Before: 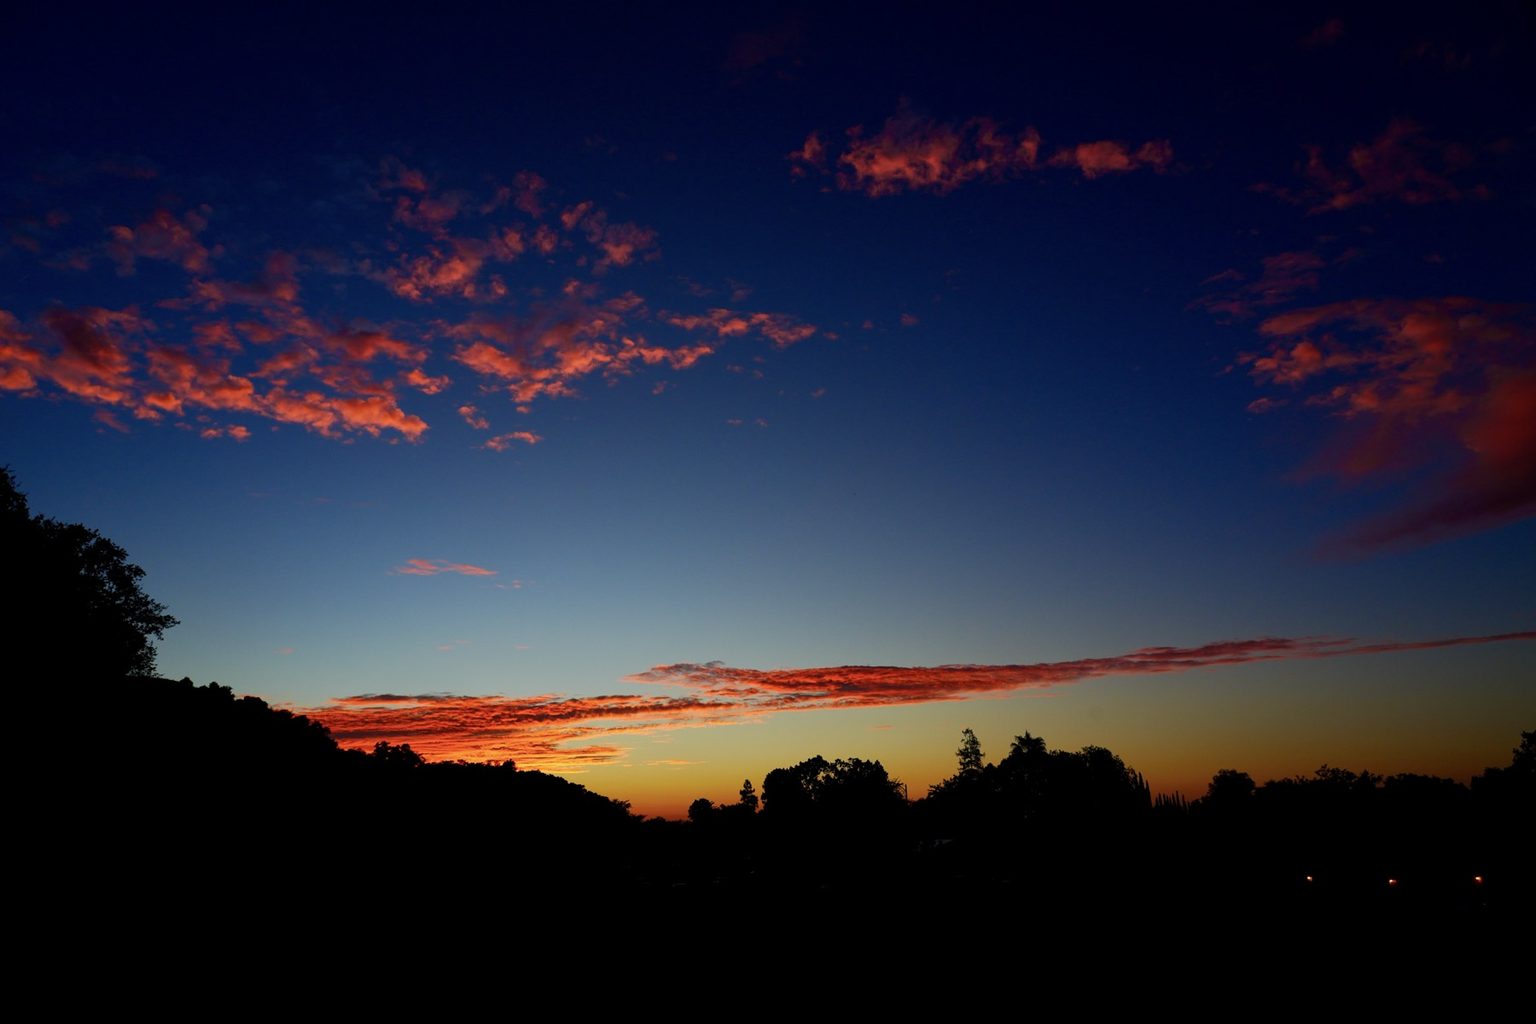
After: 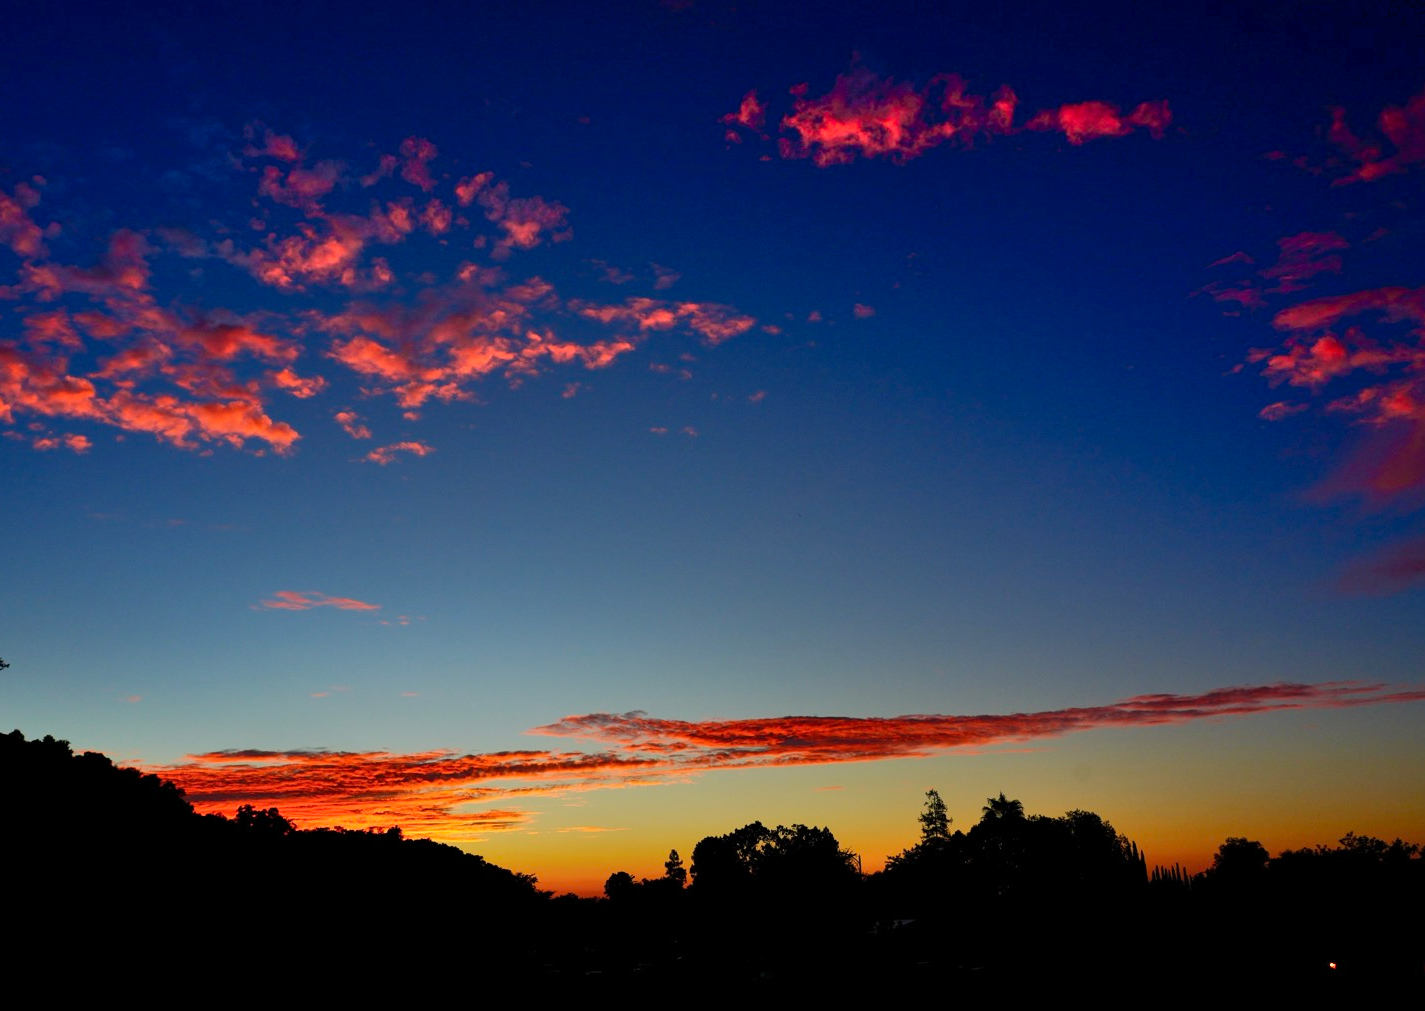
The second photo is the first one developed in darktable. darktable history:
tone equalizer: on, module defaults
white balance: emerald 1
shadows and highlights: low approximation 0.01, soften with gaussian
crop: left 11.225%, top 5.381%, right 9.565%, bottom 10.314%
